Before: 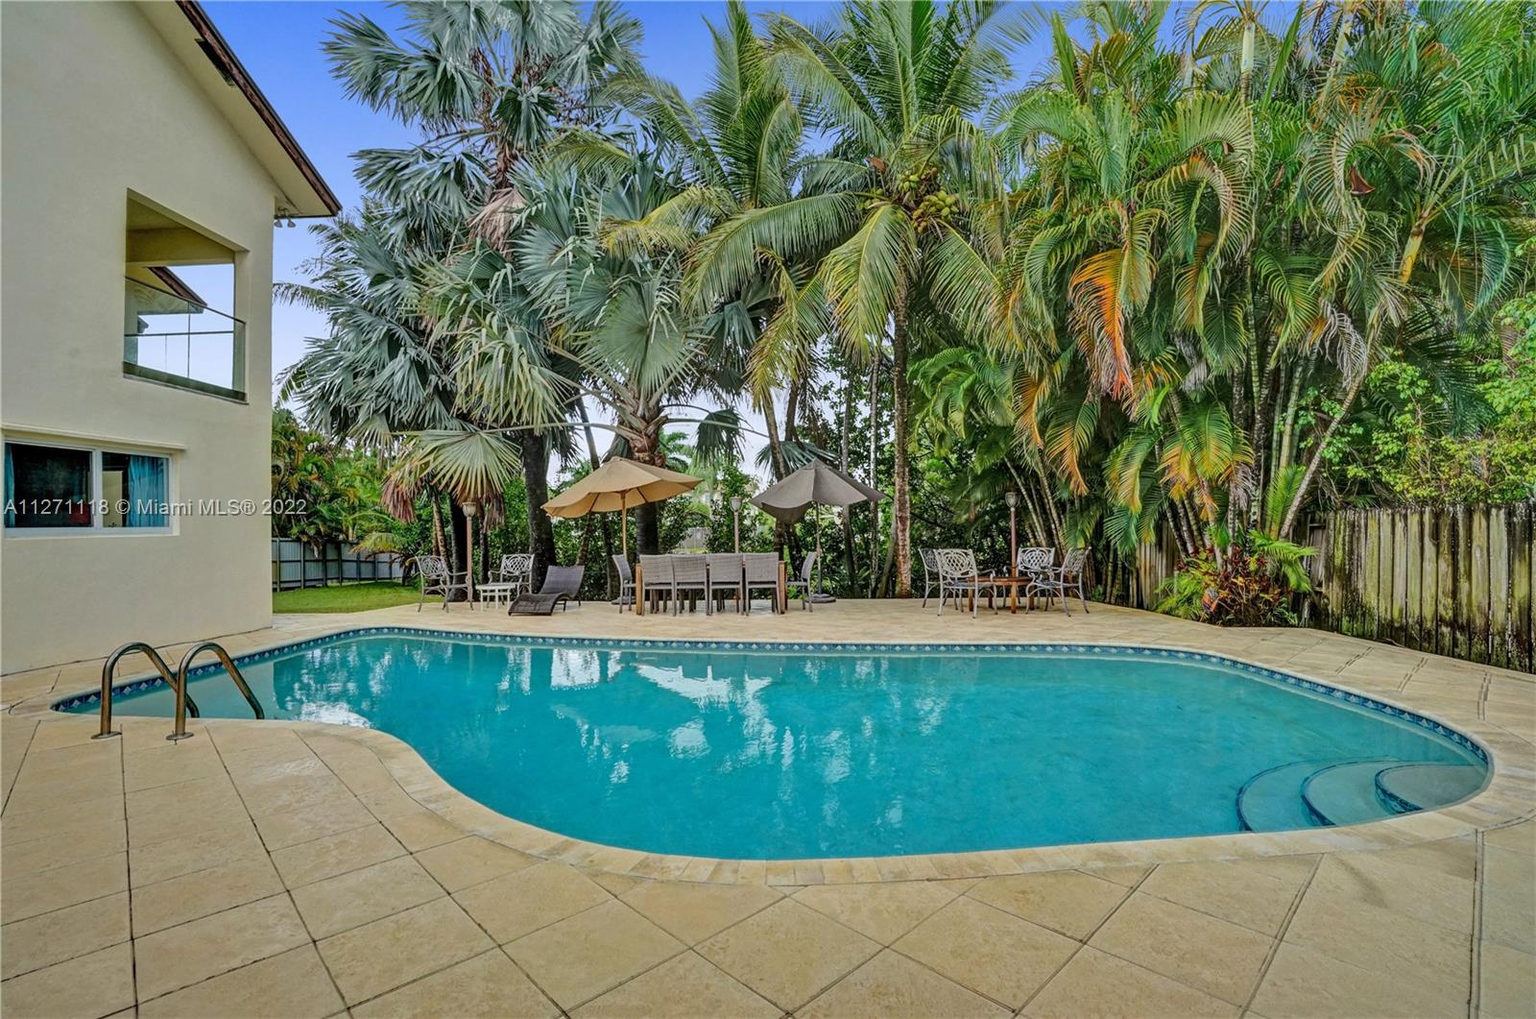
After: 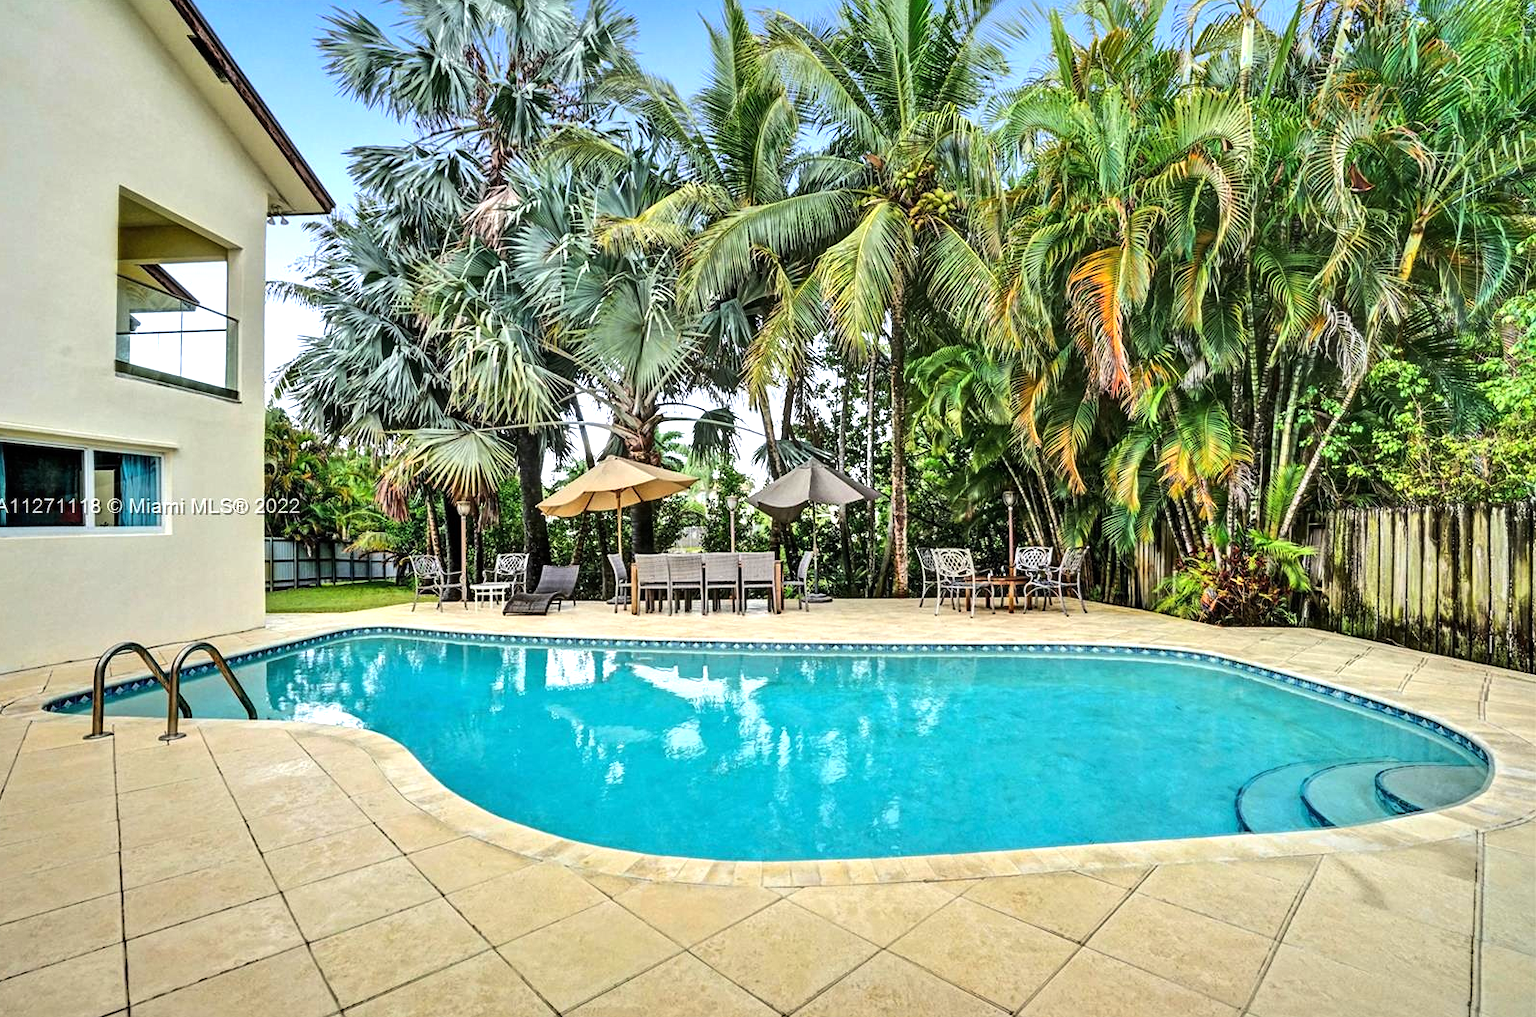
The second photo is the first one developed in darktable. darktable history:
tone equalizer: -8 EV -0.784 EV, -7 EV -0.667 EV, -6 EV -0.61 EV, -5 EV -0.373 EV, -3 EV 0.394 EV, -2 EV 0.6 EV, -1 EV 0.677 EV, +0 EV 0.721 EV, edges refinement/feathering 500, mask exposure compensation -1.57 EV, preserve details no
crop and rotate: left 0.612%, top 0.383%, bottom 0.312%
exposure: exposure 0.401 EV, compensate exposure bias true, compensate highlight preservation false
